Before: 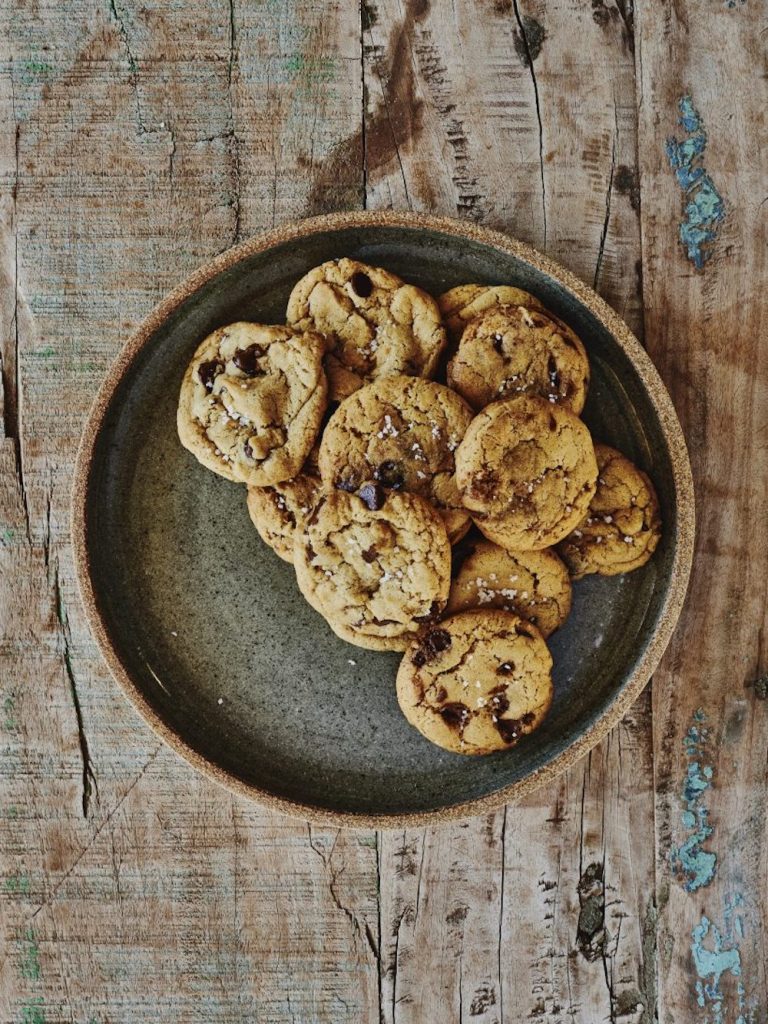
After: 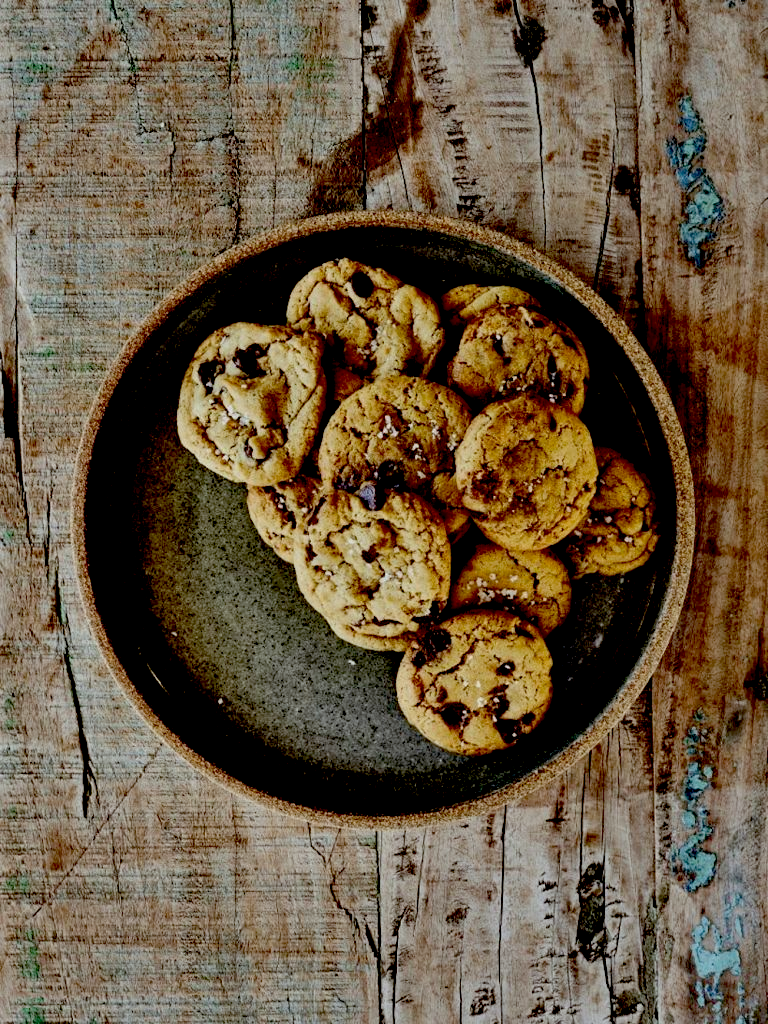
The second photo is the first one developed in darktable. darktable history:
exposure: black level correction 0.056, exposure -0.039 EV, compensate highlight preservation false
color correction: highlights a* -2.73, highlights b* -2.09, shadows a* 2.41, shadows b* 2.73
